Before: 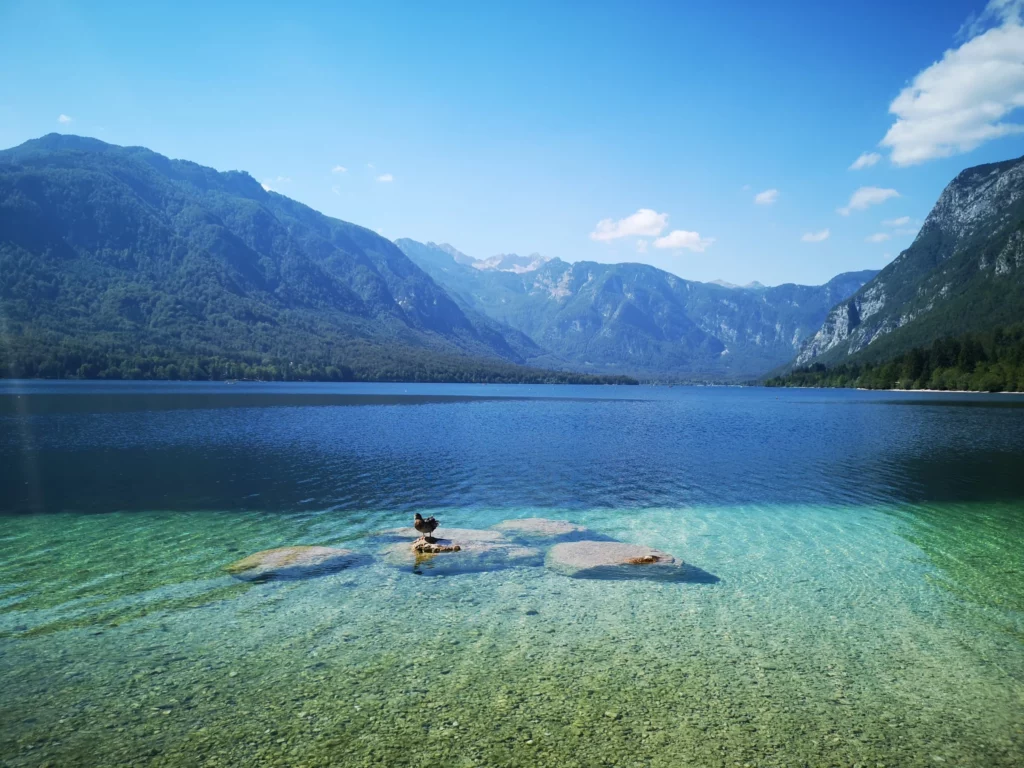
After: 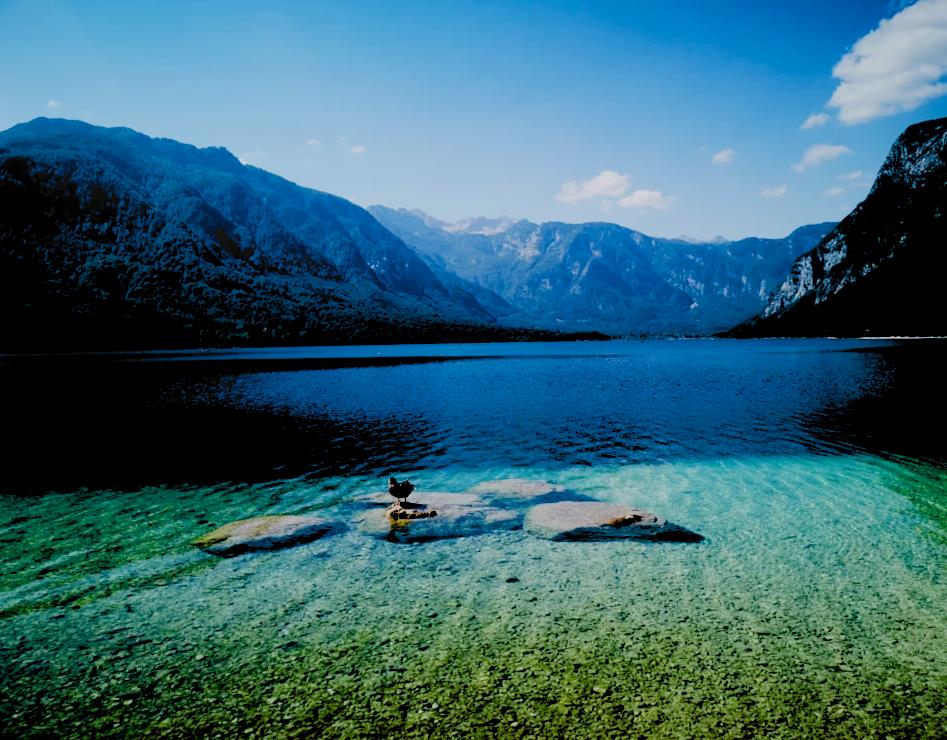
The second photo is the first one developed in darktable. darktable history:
filmic rgb: black relative exposure -5 EV, hardness 2.88, contrast 1.1, highlights saturation mix -20%
exposure: black level correction 0.1, exposure -0.092 EV, compensate highlight preservation false
rotate and perspective: rotation -1.68°, lens shift (vertical) -0.146, crop left 0.049, crop right 0.912, crop top 0.032, crop bottom 0.96
